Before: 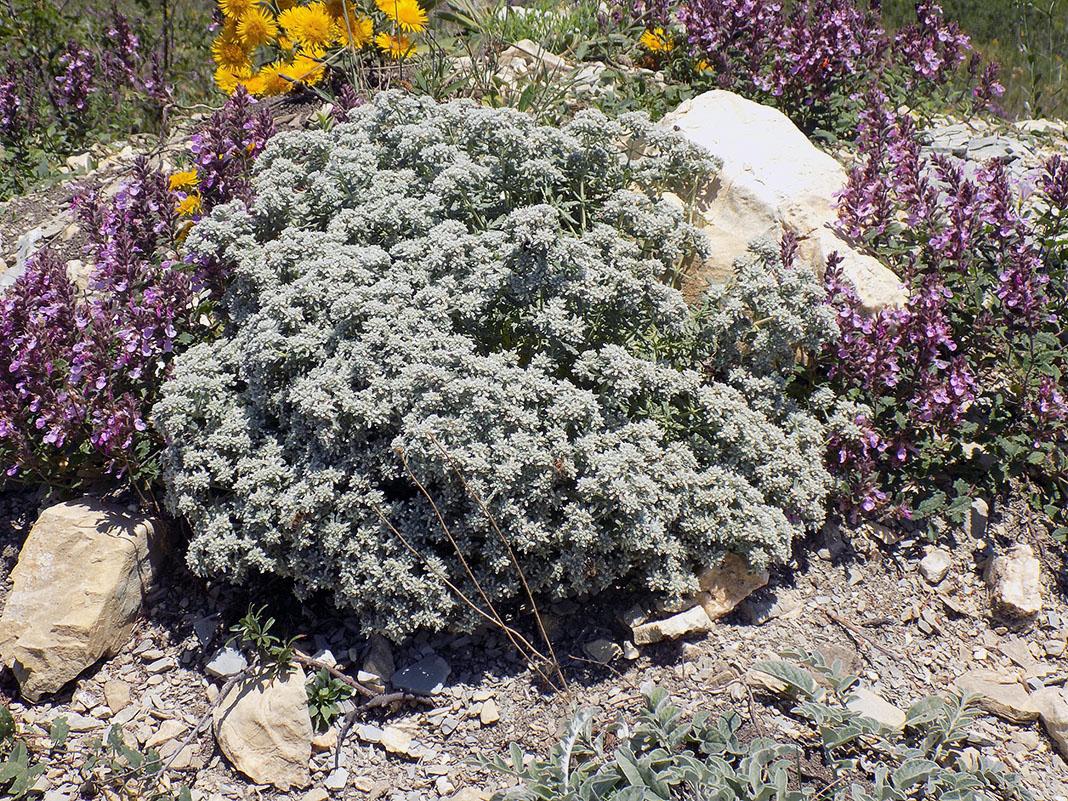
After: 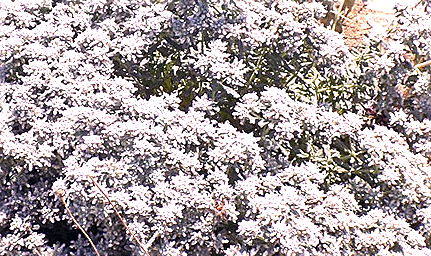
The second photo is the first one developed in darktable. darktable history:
rotate and perspective: automatic cropping original format, crop left 0, crop top 0
exposure: black level correction 0, exposure 1.2 EV, compensate exposure bias true, compensate highlight preservation false
crop: left 31.751%, top 32.172%, right 27.8%, bottom 35.83%
white balance: red 1.188, blue 1.11
sharpen: on, module defaults
